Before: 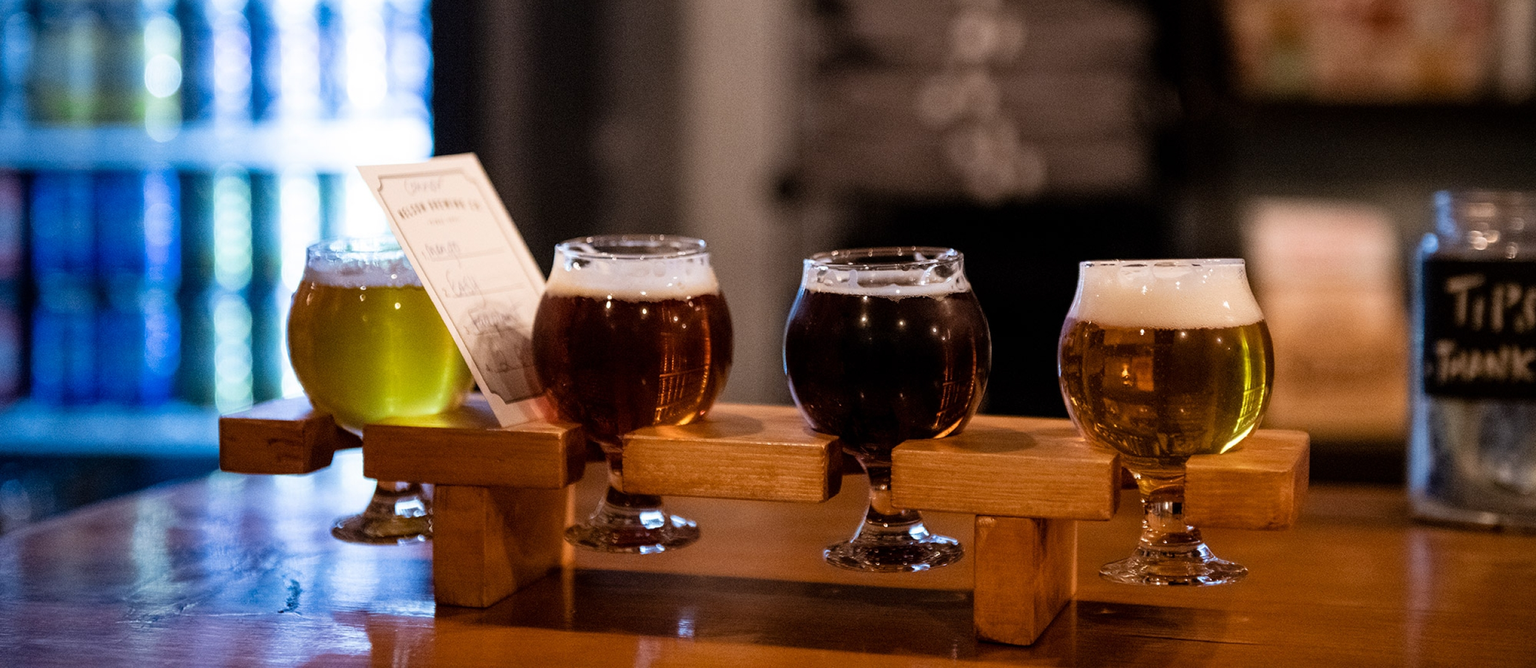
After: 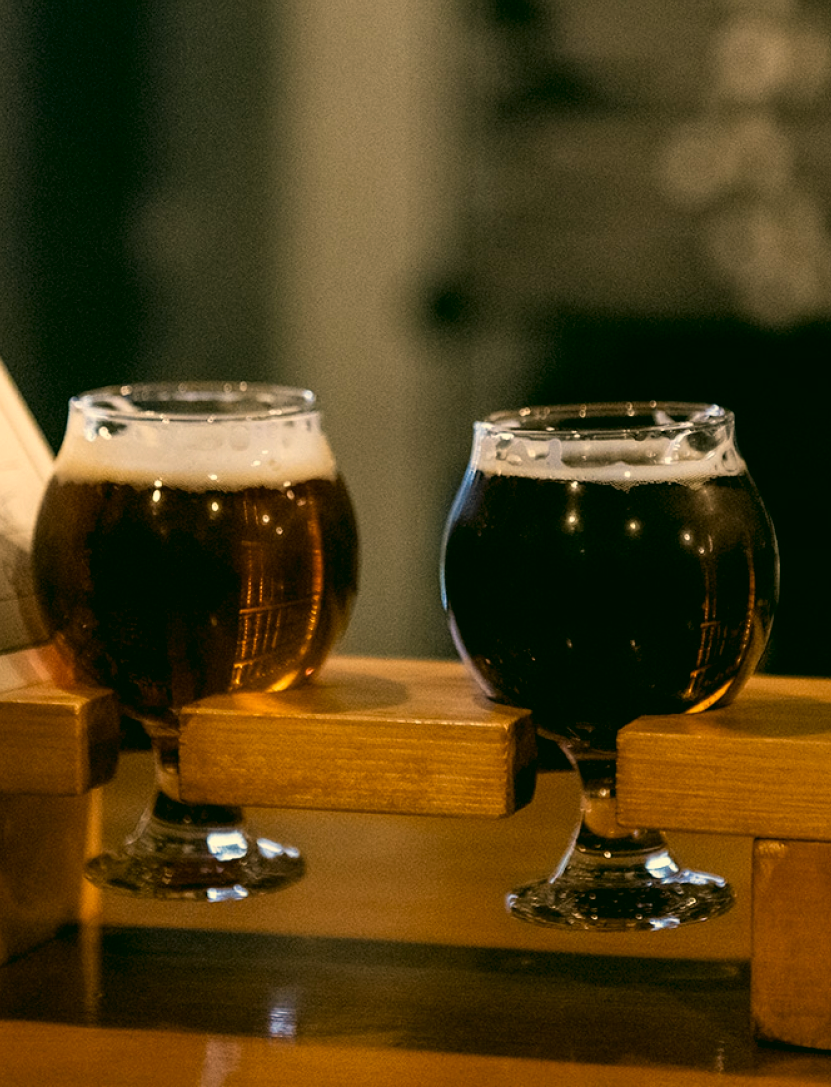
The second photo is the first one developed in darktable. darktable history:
crop: left 33.36%, right 33.36%
color correction: highlights a* 5.3, highlights b* 24.26, shadows a* -15.58, shadows b* 4.02
